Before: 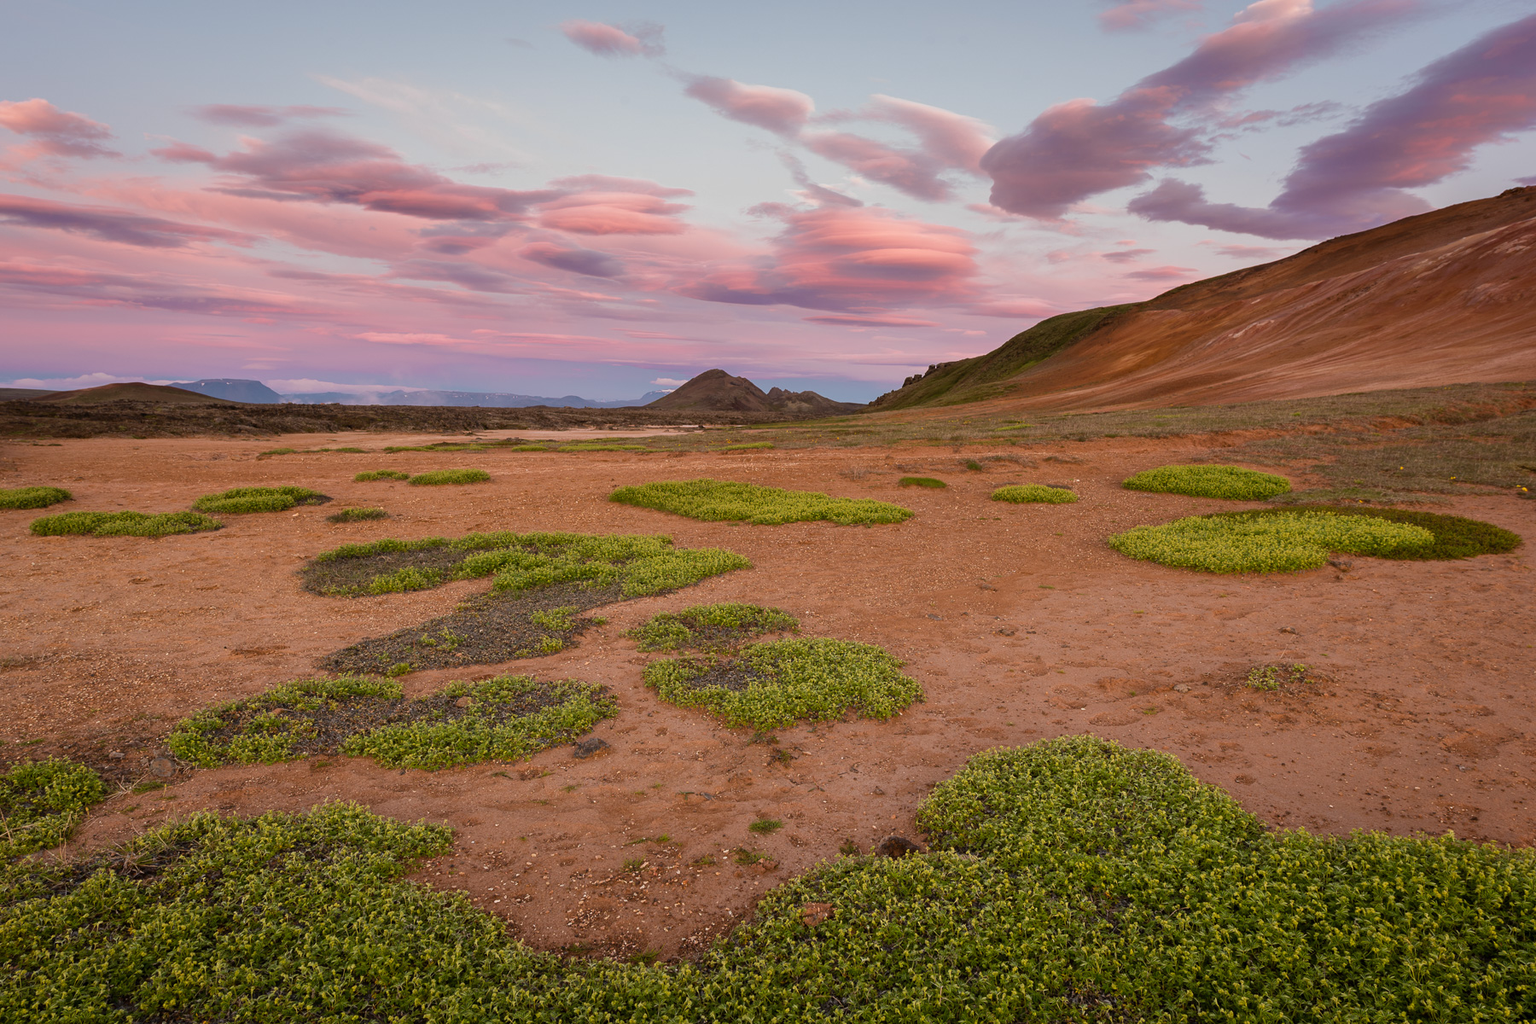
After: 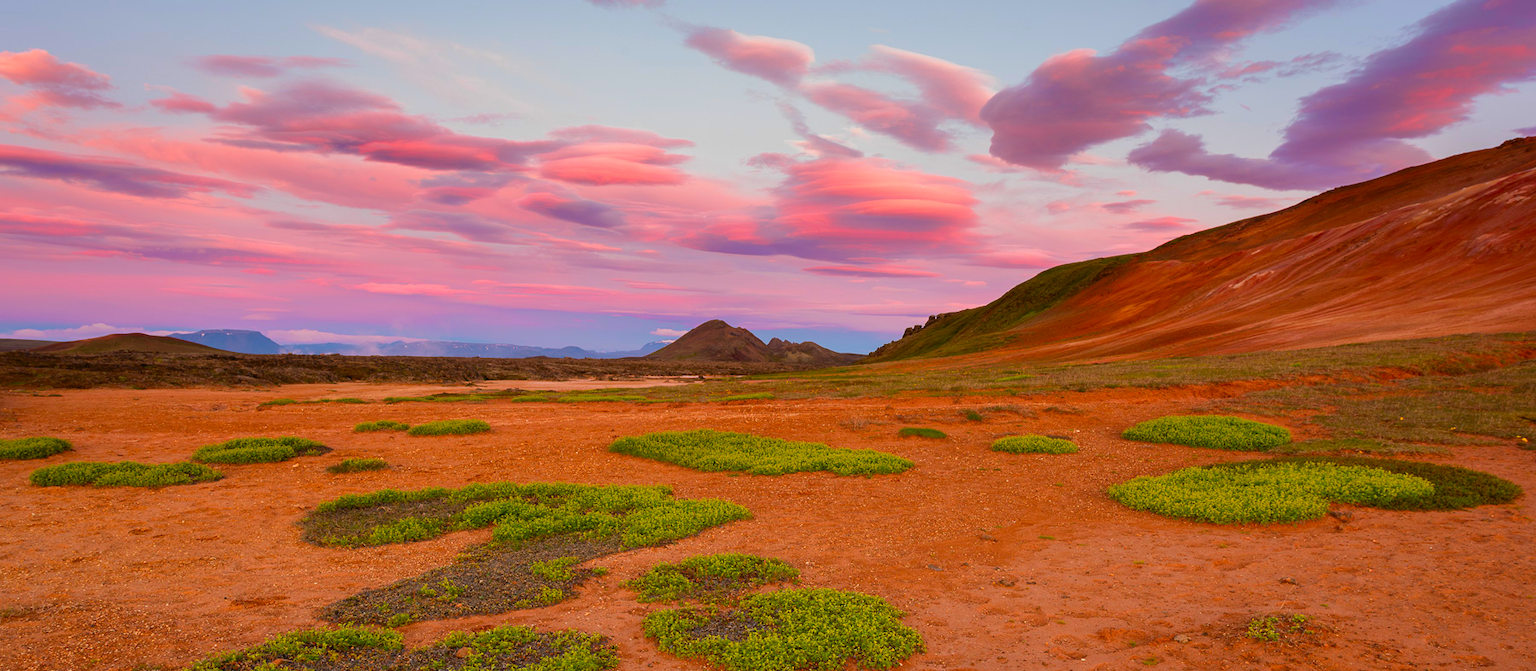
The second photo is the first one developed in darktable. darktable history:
color correction: saturation 1.8
crop and rotate: top 4.848%, bottom 29.503%
